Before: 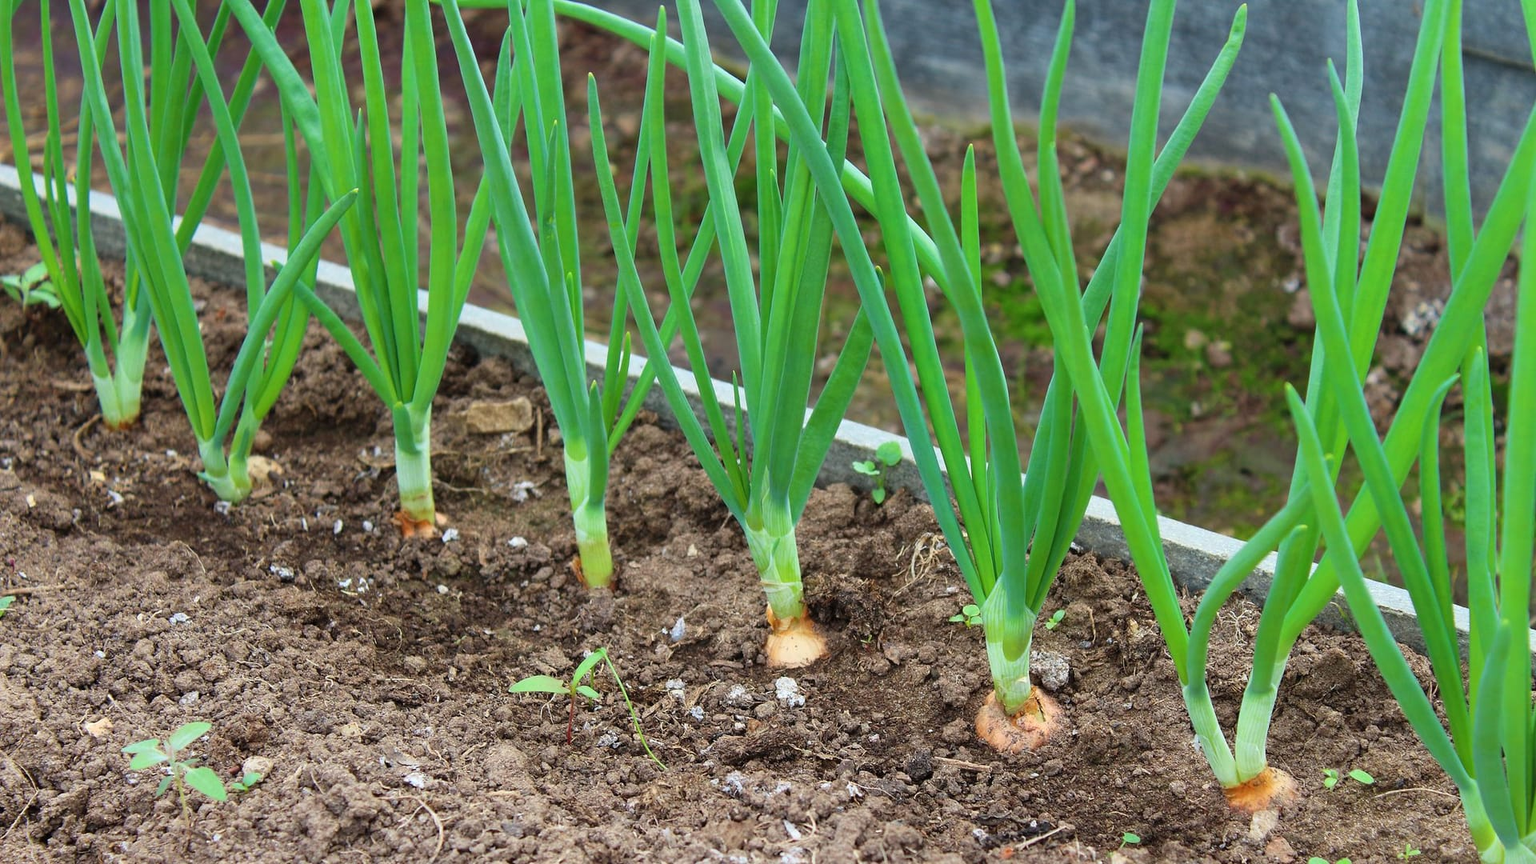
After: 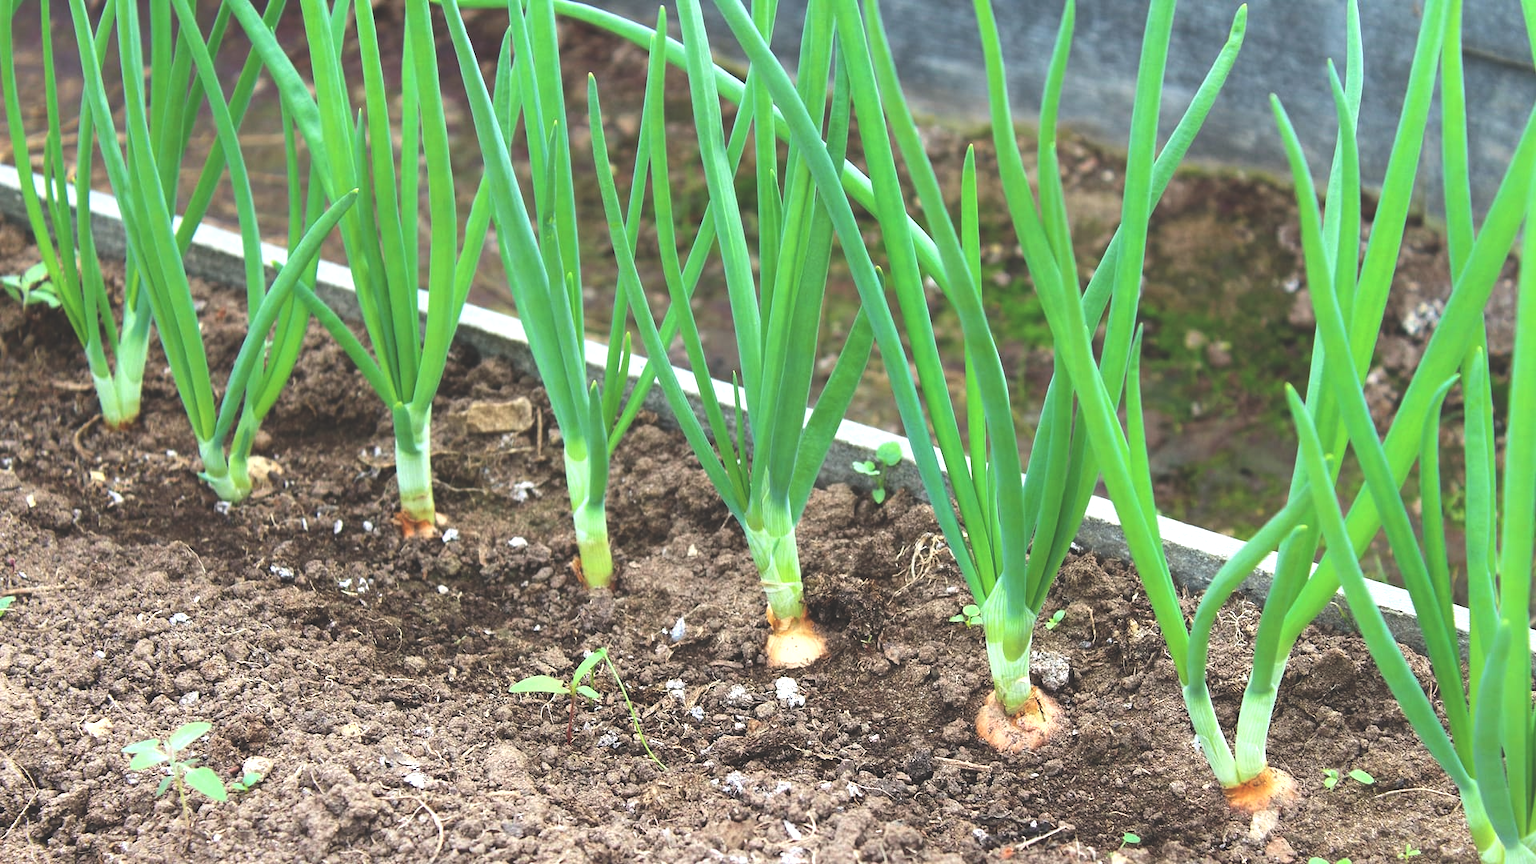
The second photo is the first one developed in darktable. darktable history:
exposure: black level correction -0.03, compensate highlight preservation false
tone equalizer: -8 EV -0.716 EV, -7 EV -0.675 EV, -6 EV -0.607 EV, -5 EV -0.419 EV, -3 EV 0.385 EV, -2 EV 0.6 EV, -1 EV 0.68 EV, +0 EV 0.773 EV, edges refinement/feathering 500, mask exposure compensation -1.57 EV, preserve details guided filter
